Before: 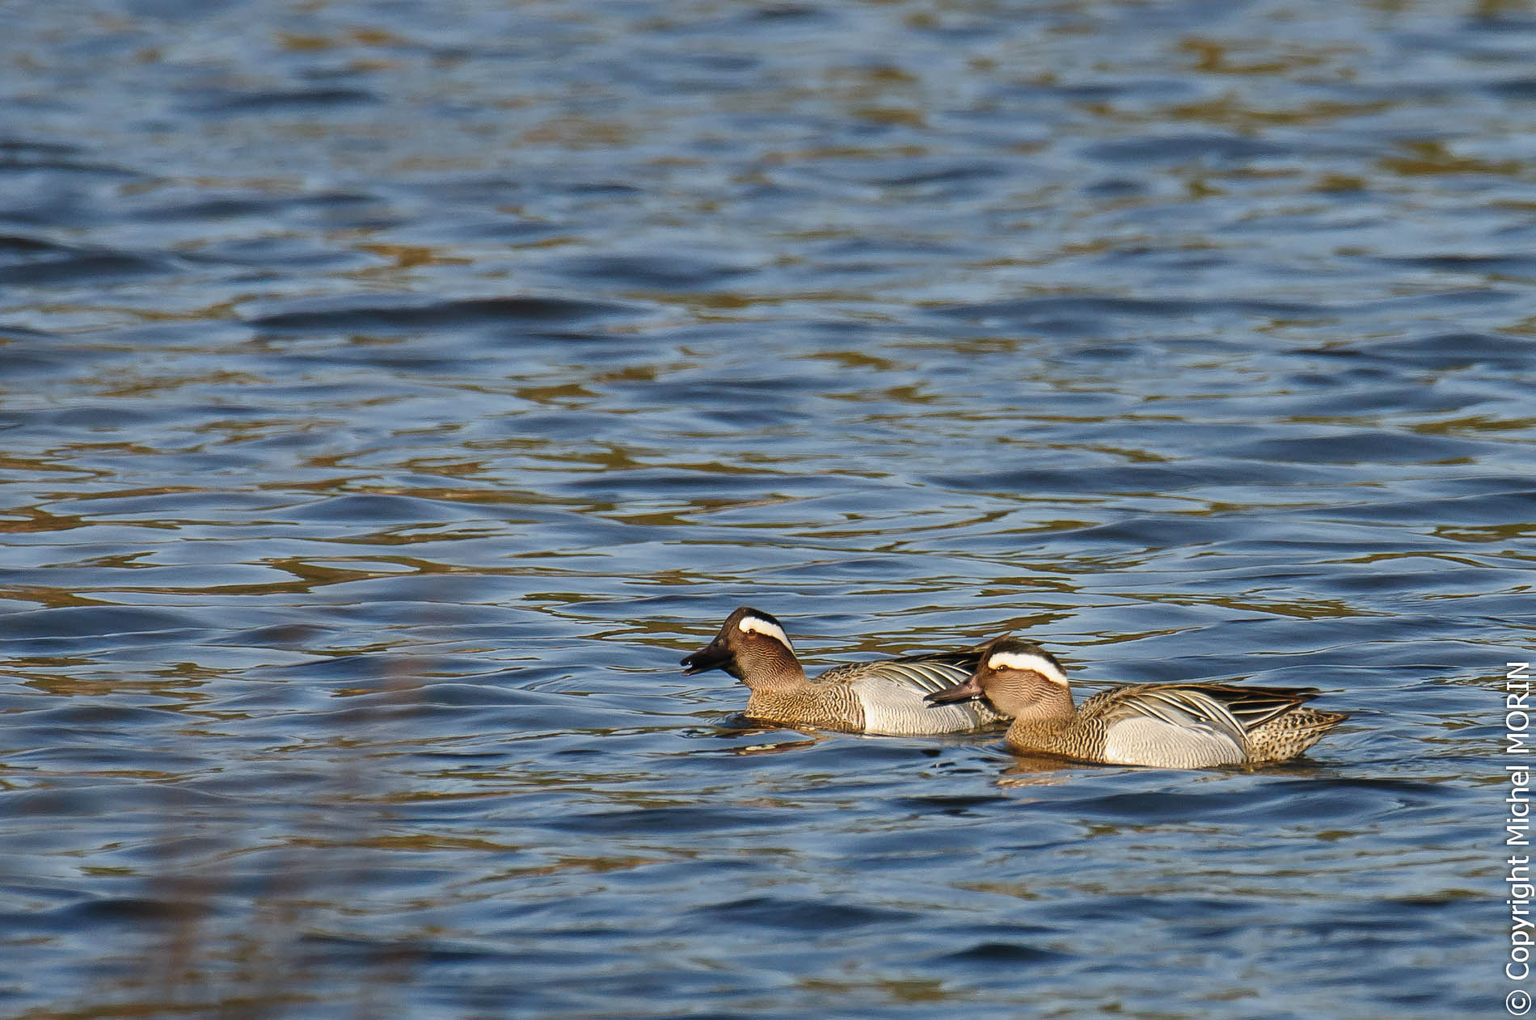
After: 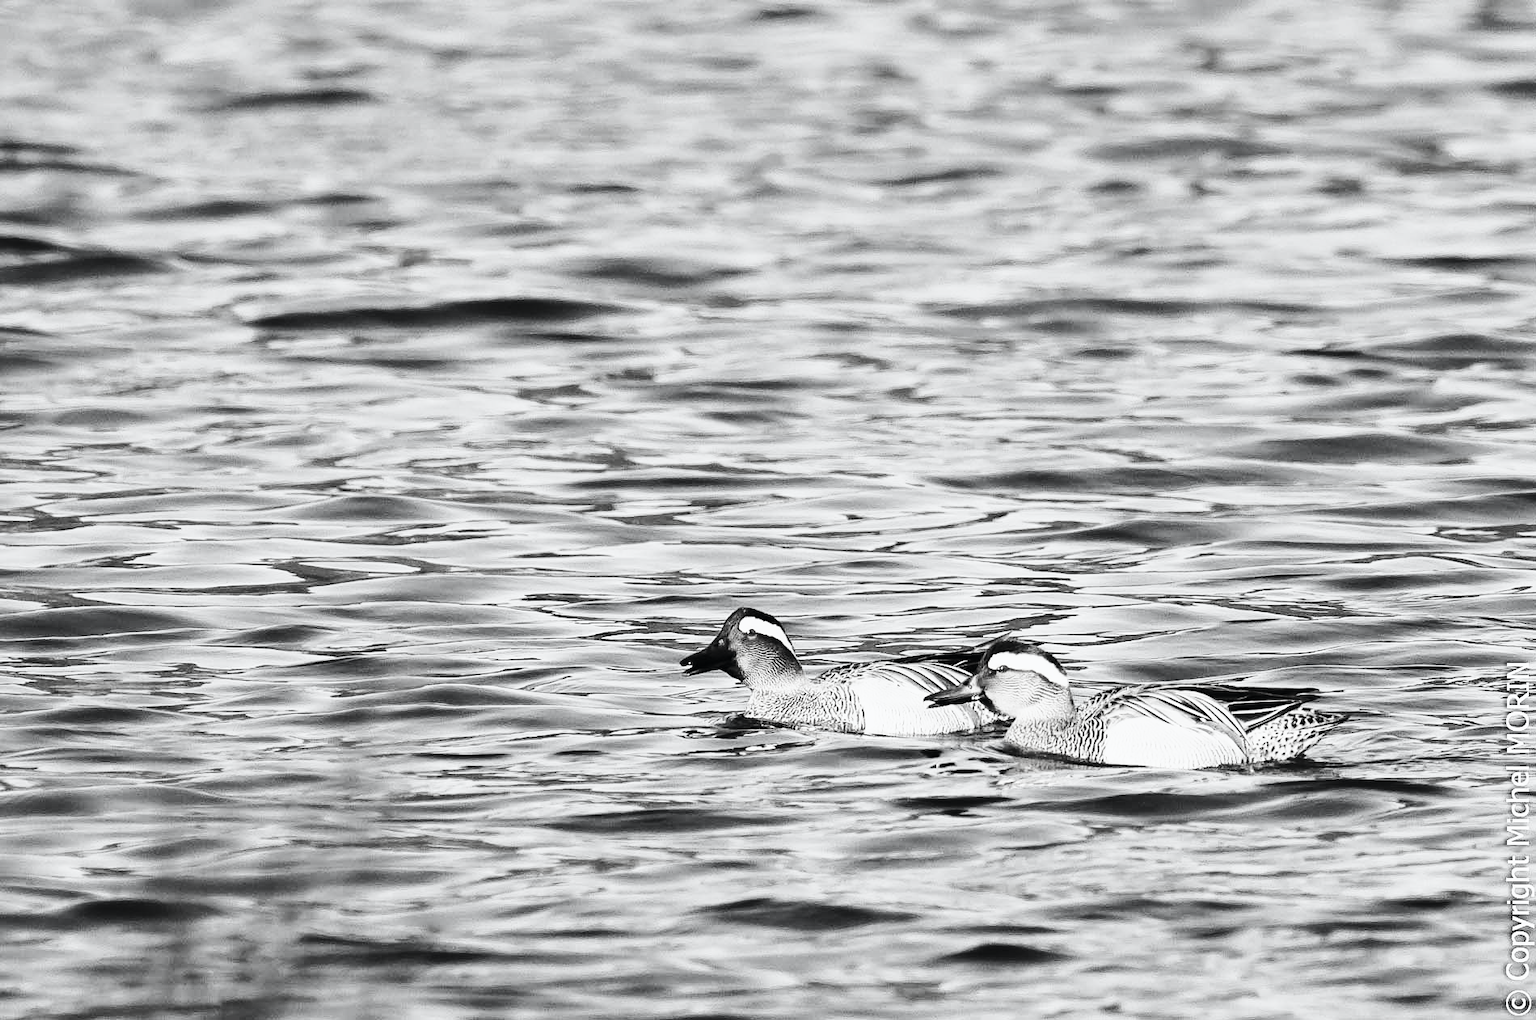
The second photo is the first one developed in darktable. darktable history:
contrast brightness saturation: saturation -0.985
base curve: curves: ch0 [(0, 0) (0.028, 0.03) (0.121, 0.232) (0.46, 0.748) (0.859, 0.968) (1, 1)], preserve colors none
tone curve: curves: ch0 [(0, 0) (0.187, 0.12) (0.384, 0.363) (0.577, 0.681) (0.735, 0.881) (0.864, 0.959) (1, 0.987)]; ch1 [(0, 0) (0.402, 0.36) (0.476, 0.466) (0.501, 0.501) (0.518, 0.514) (0.564, 0.614) (0.614, 0.664) (0.741, 0.829) (1, 1)]; ch2 [(0, 0) (0.429, 0.387) (0.483, 0.481) (0.503, 0.501) (0.522, 0.533) (0.564, 0.605) (0.615, 0.697) (0.702, 0.774) (1, 0.895)], color space Lab, independent channels, preserve colors none
